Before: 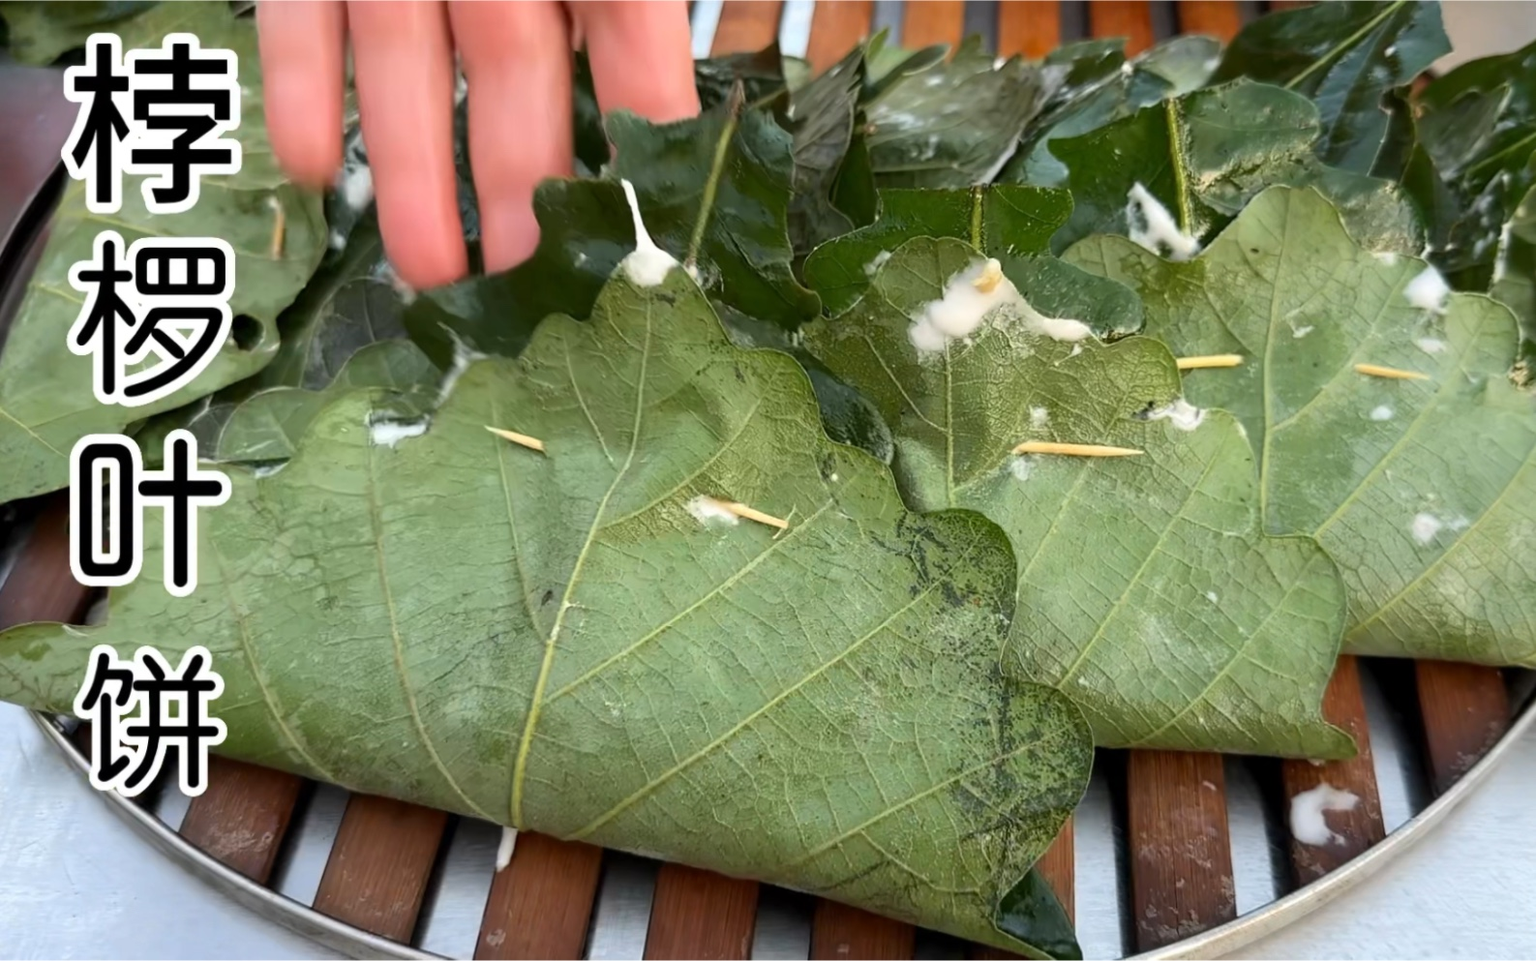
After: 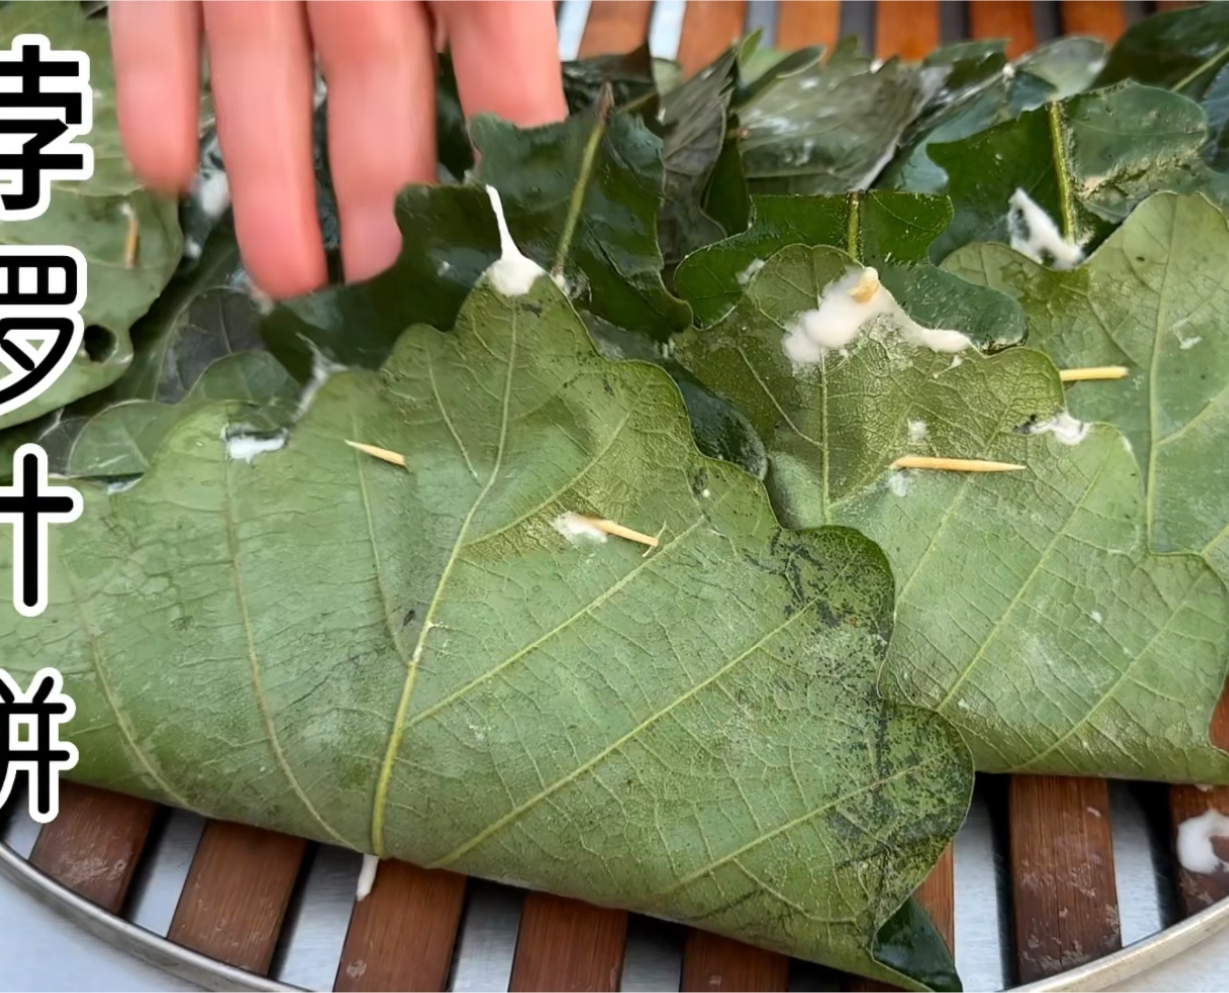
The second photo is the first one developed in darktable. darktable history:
crop: left 9.862%, right 12.636%
